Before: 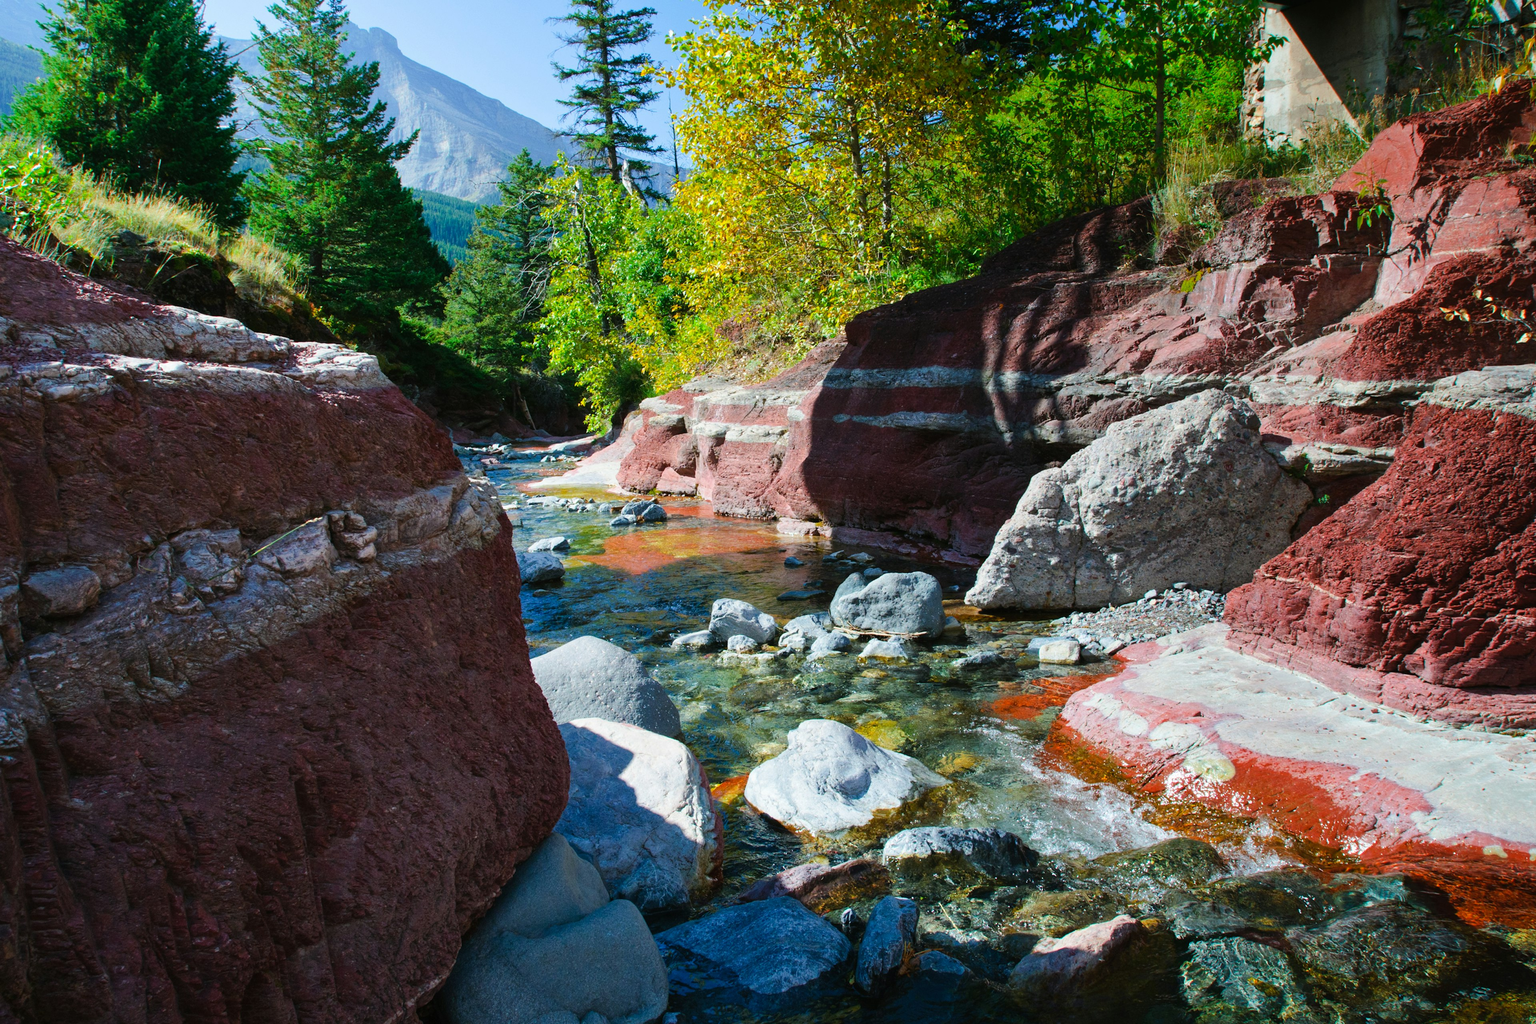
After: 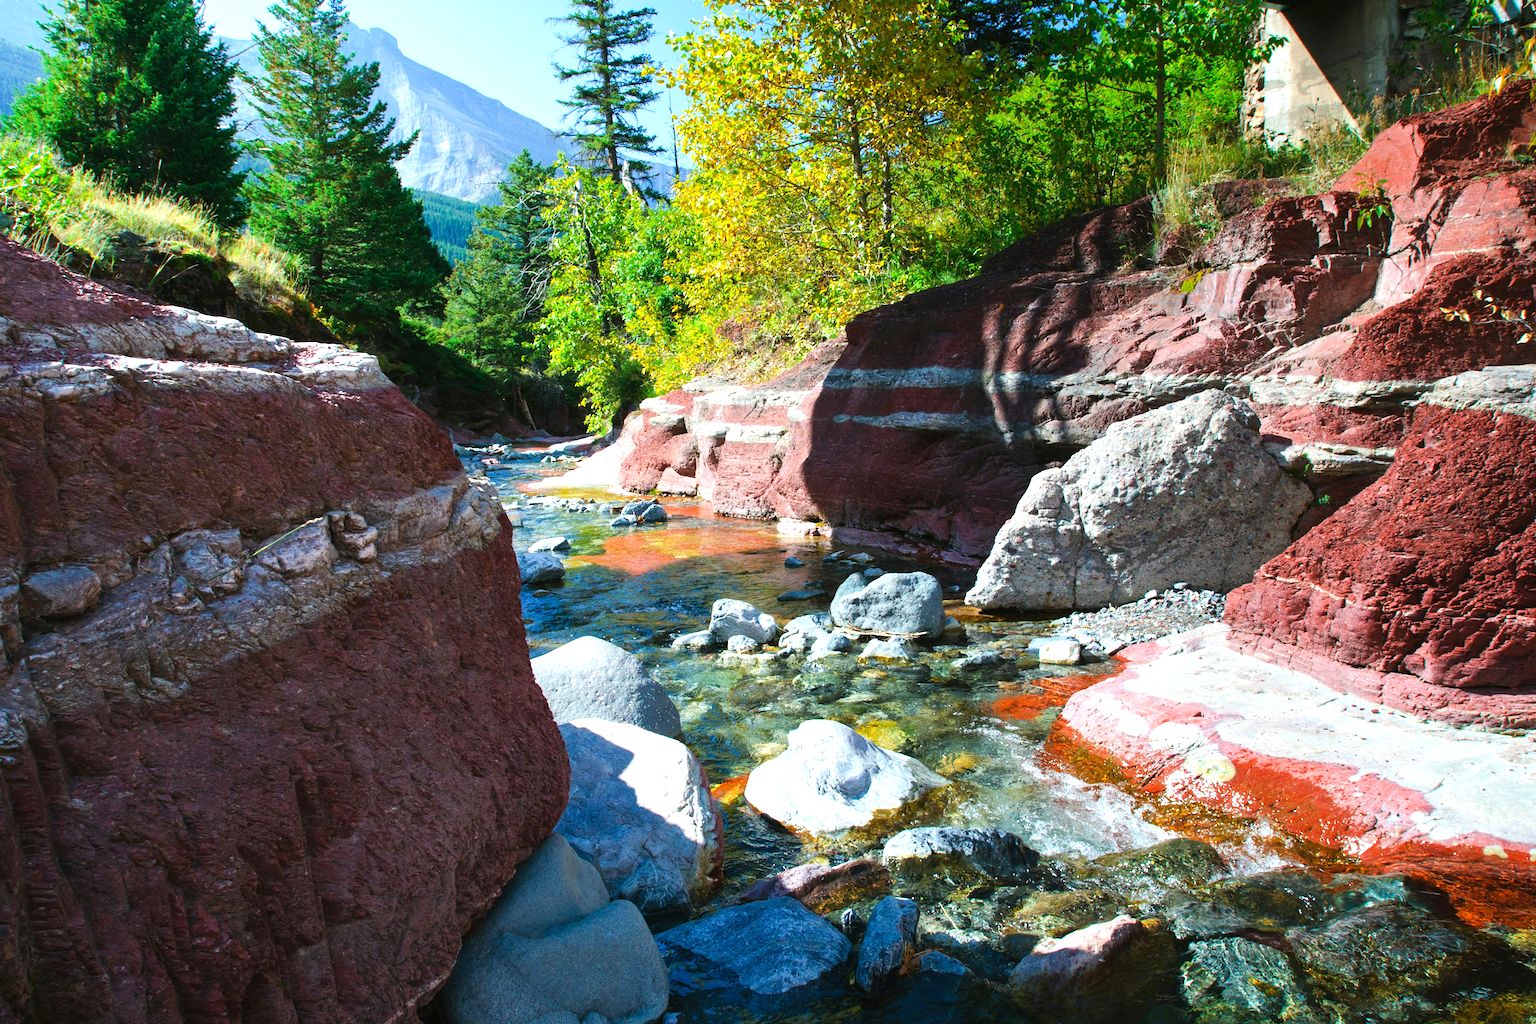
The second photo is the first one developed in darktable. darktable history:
exposure: exposure 0.656 EV, compensate highlight preservation false
